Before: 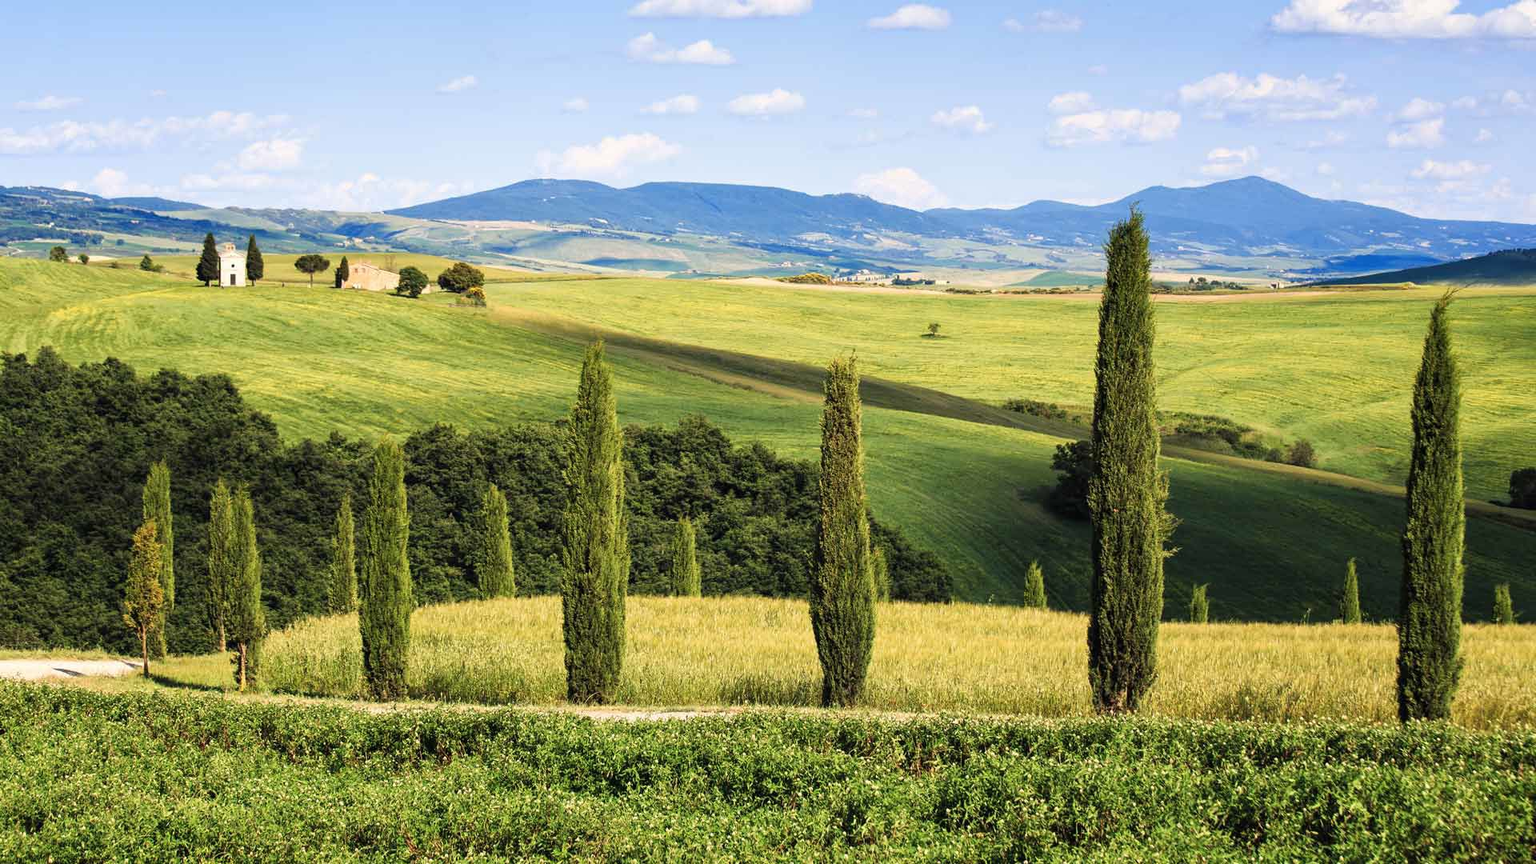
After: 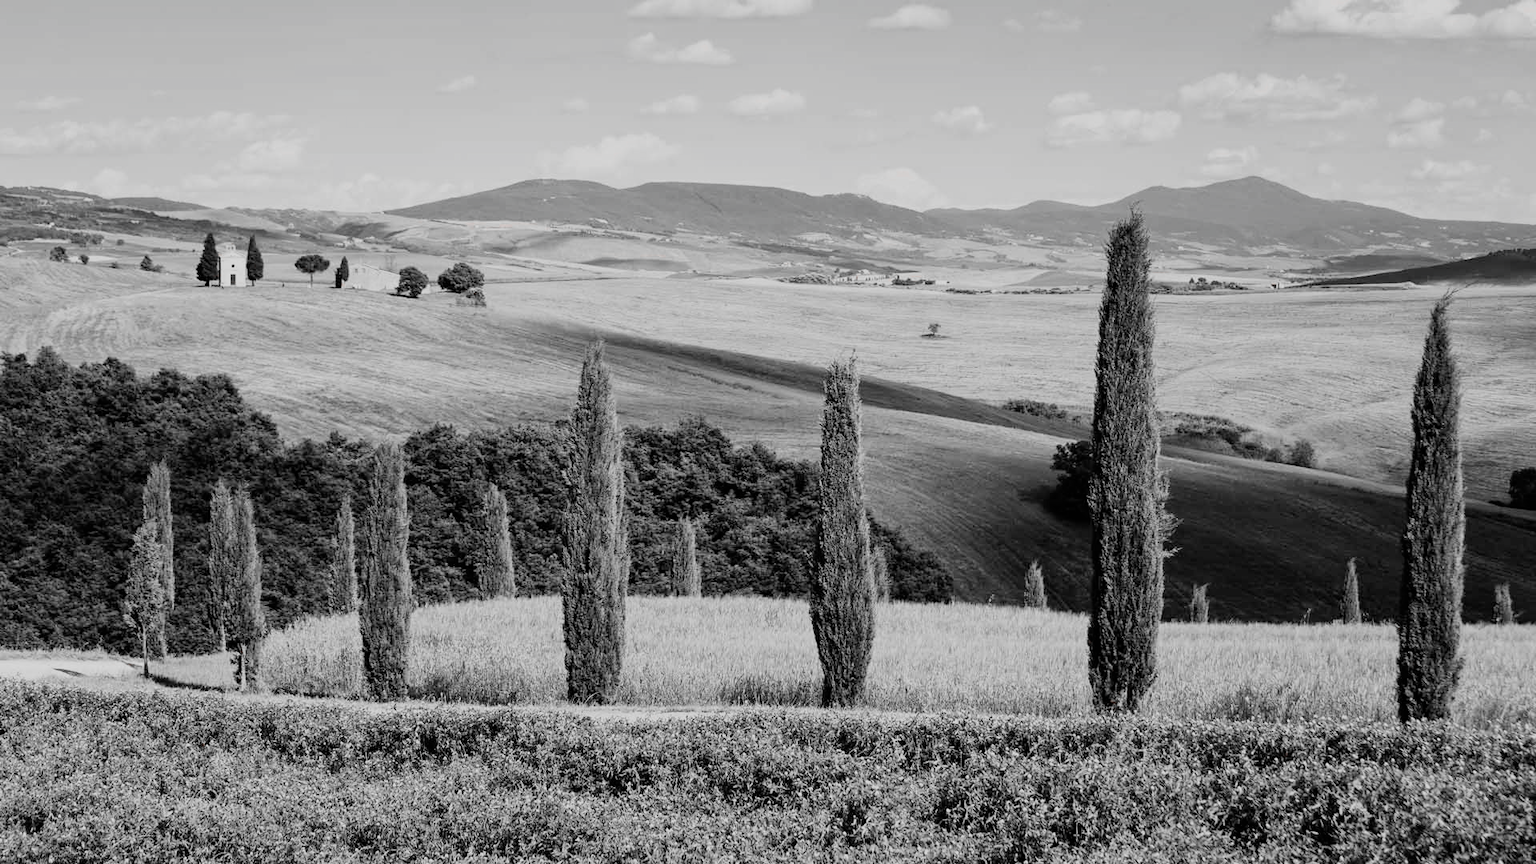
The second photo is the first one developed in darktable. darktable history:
color zones: curves: ch1 [(0, 0.006) (0.094, 0.285) (0.171, 0.001) (0.429, 0.001) (0.571, 0.003) (0.714, 0.004) (0.857, 0.004) (1, 0.006)]
filmic rgb: black relative exposure -7.65 EV, white relative exposure 4.56 EV, hardness 3.61
contrast brightness saturation: contrast 0.08, saturation 0.02
